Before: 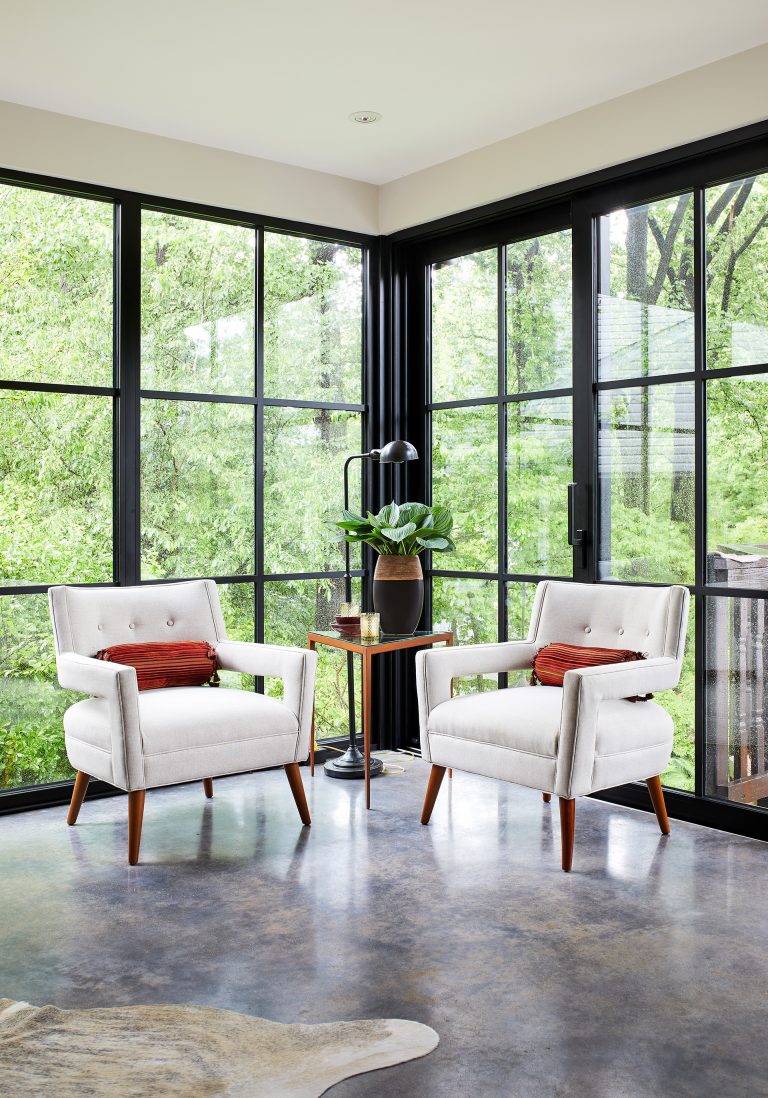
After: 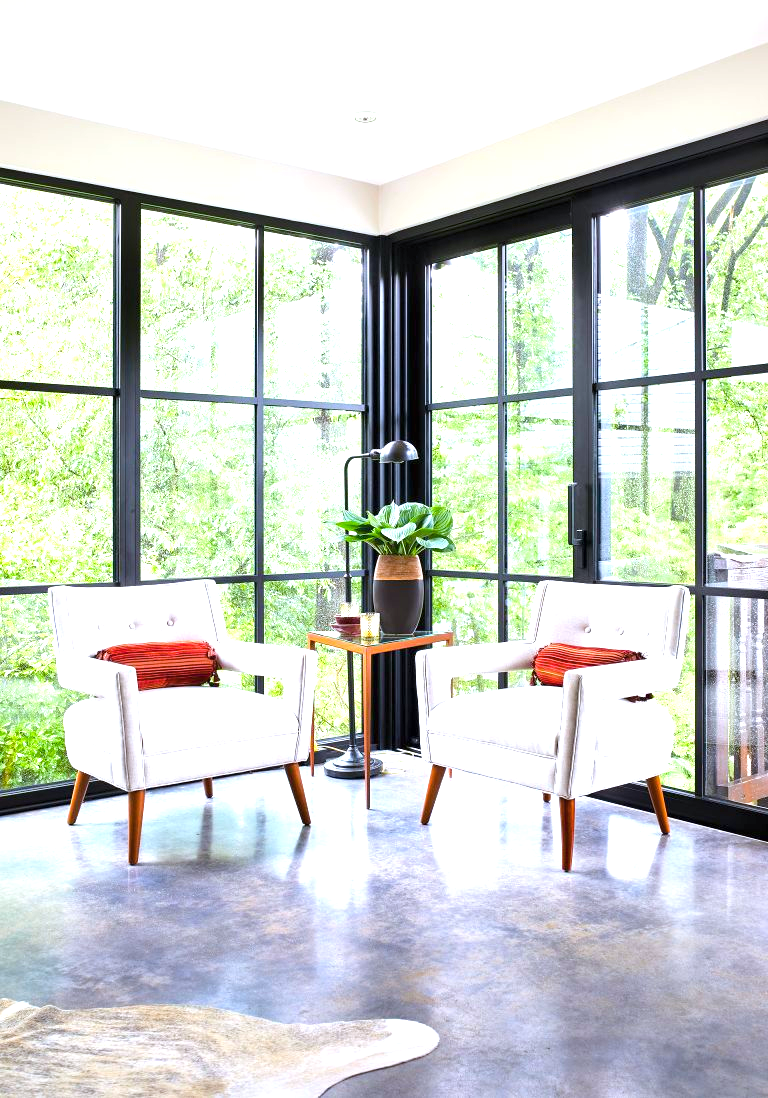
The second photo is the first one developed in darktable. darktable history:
contrast brightness saturation: saturation -0.1
color balance rgb: perceptual saturation grading › global saturation 25%, perceptual brilliance grading › mid-tones 10%, perceptual brilliance grading › shadows 15%, global vibrance 20%
exposure: black level correction 0, exposure 1 EV, compensate exposure bias true, compensate highlight preservation false
color calibration: illuminant as shot in camera, x 0.358, y 0.373, temperature 4628.91 K
